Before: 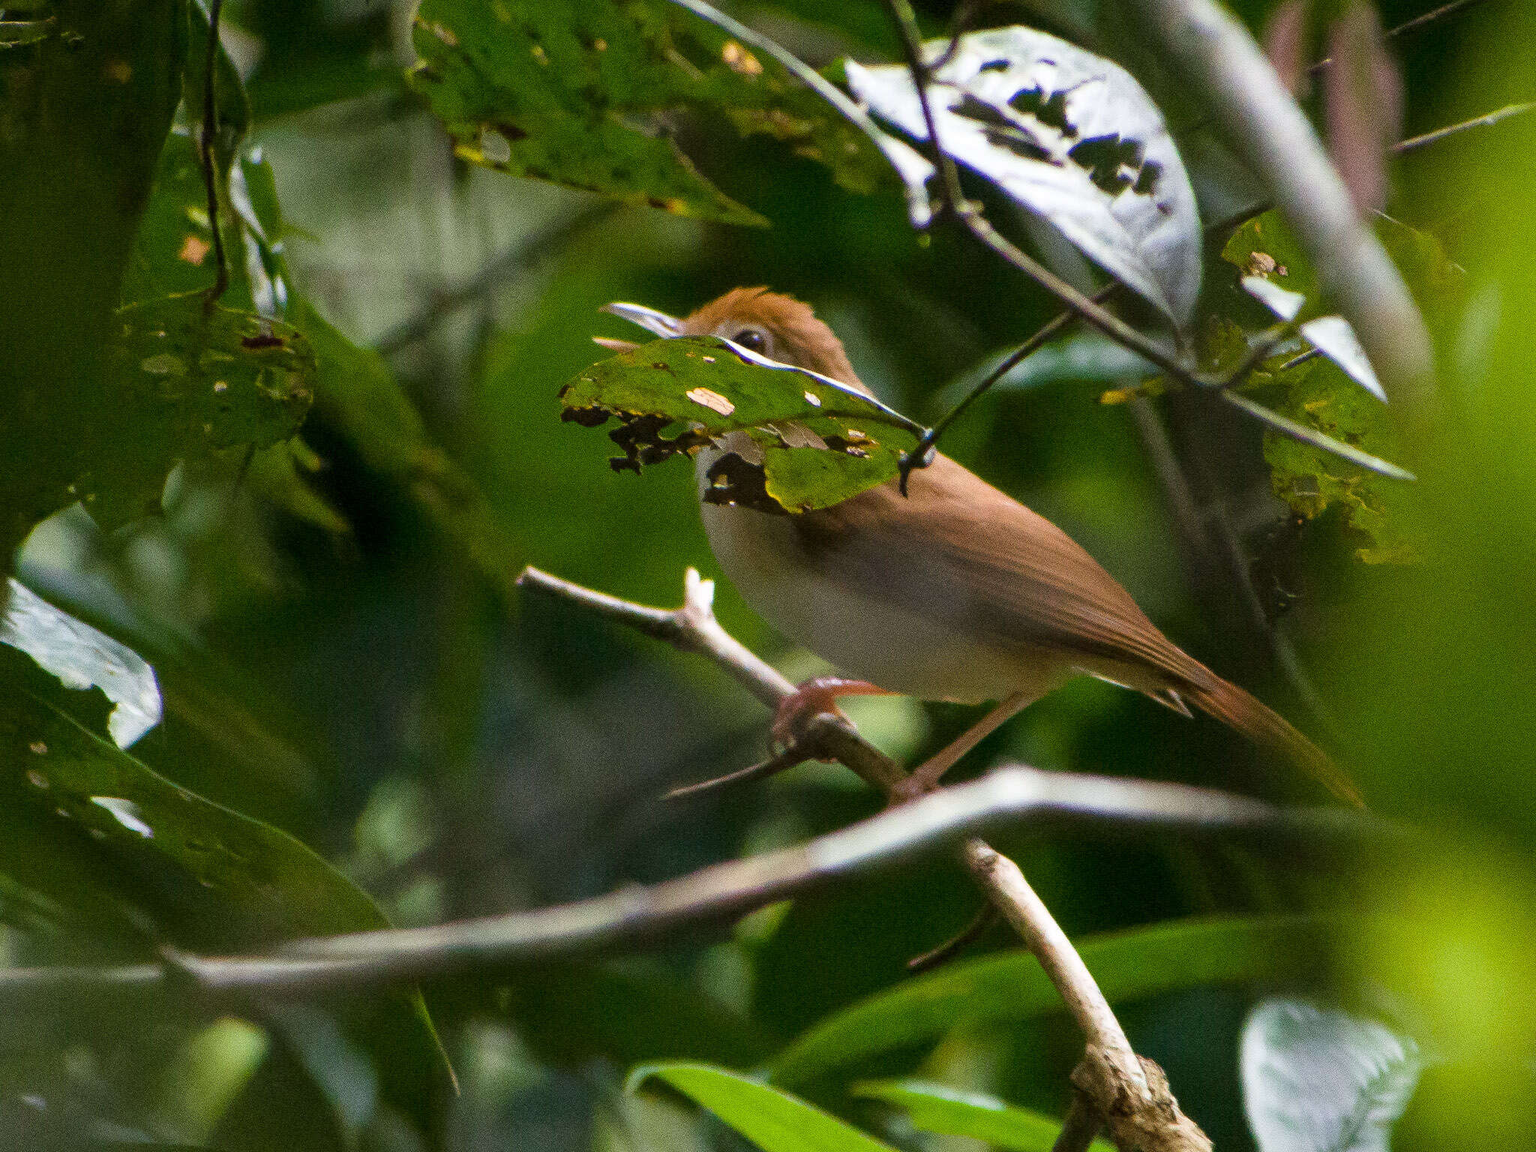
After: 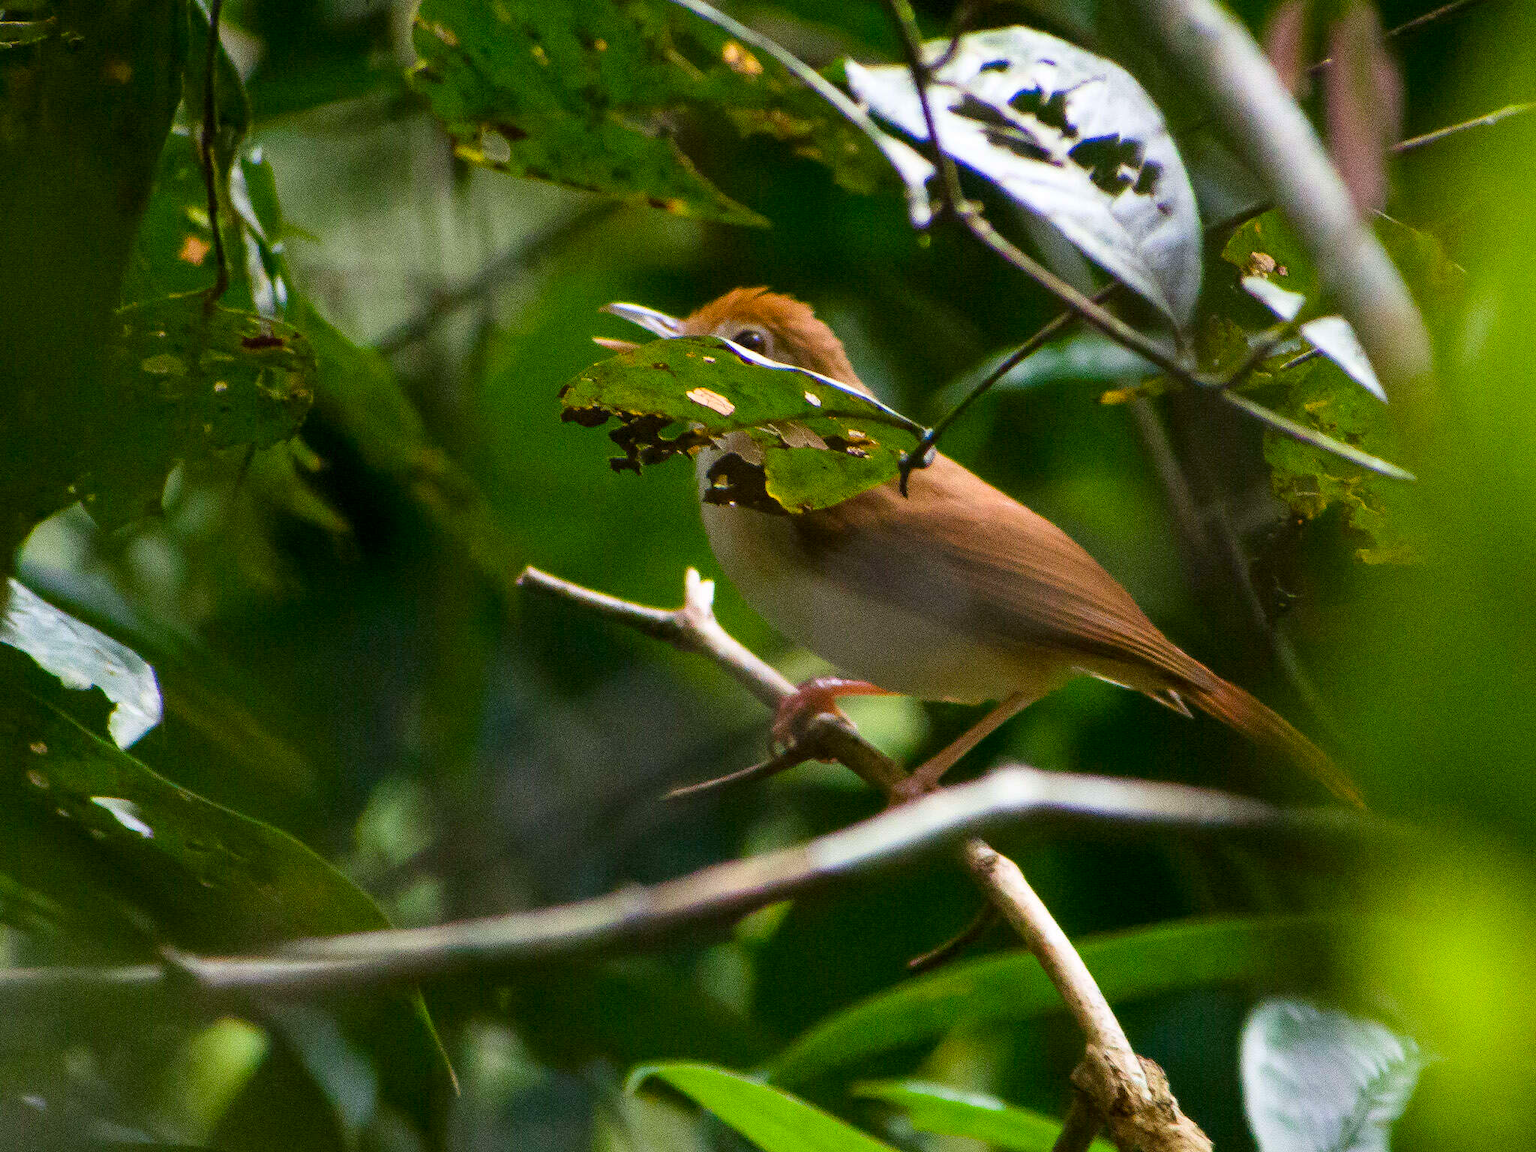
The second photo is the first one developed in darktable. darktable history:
contrast brightness saturation: contrast 0.088, saturation 0.27
